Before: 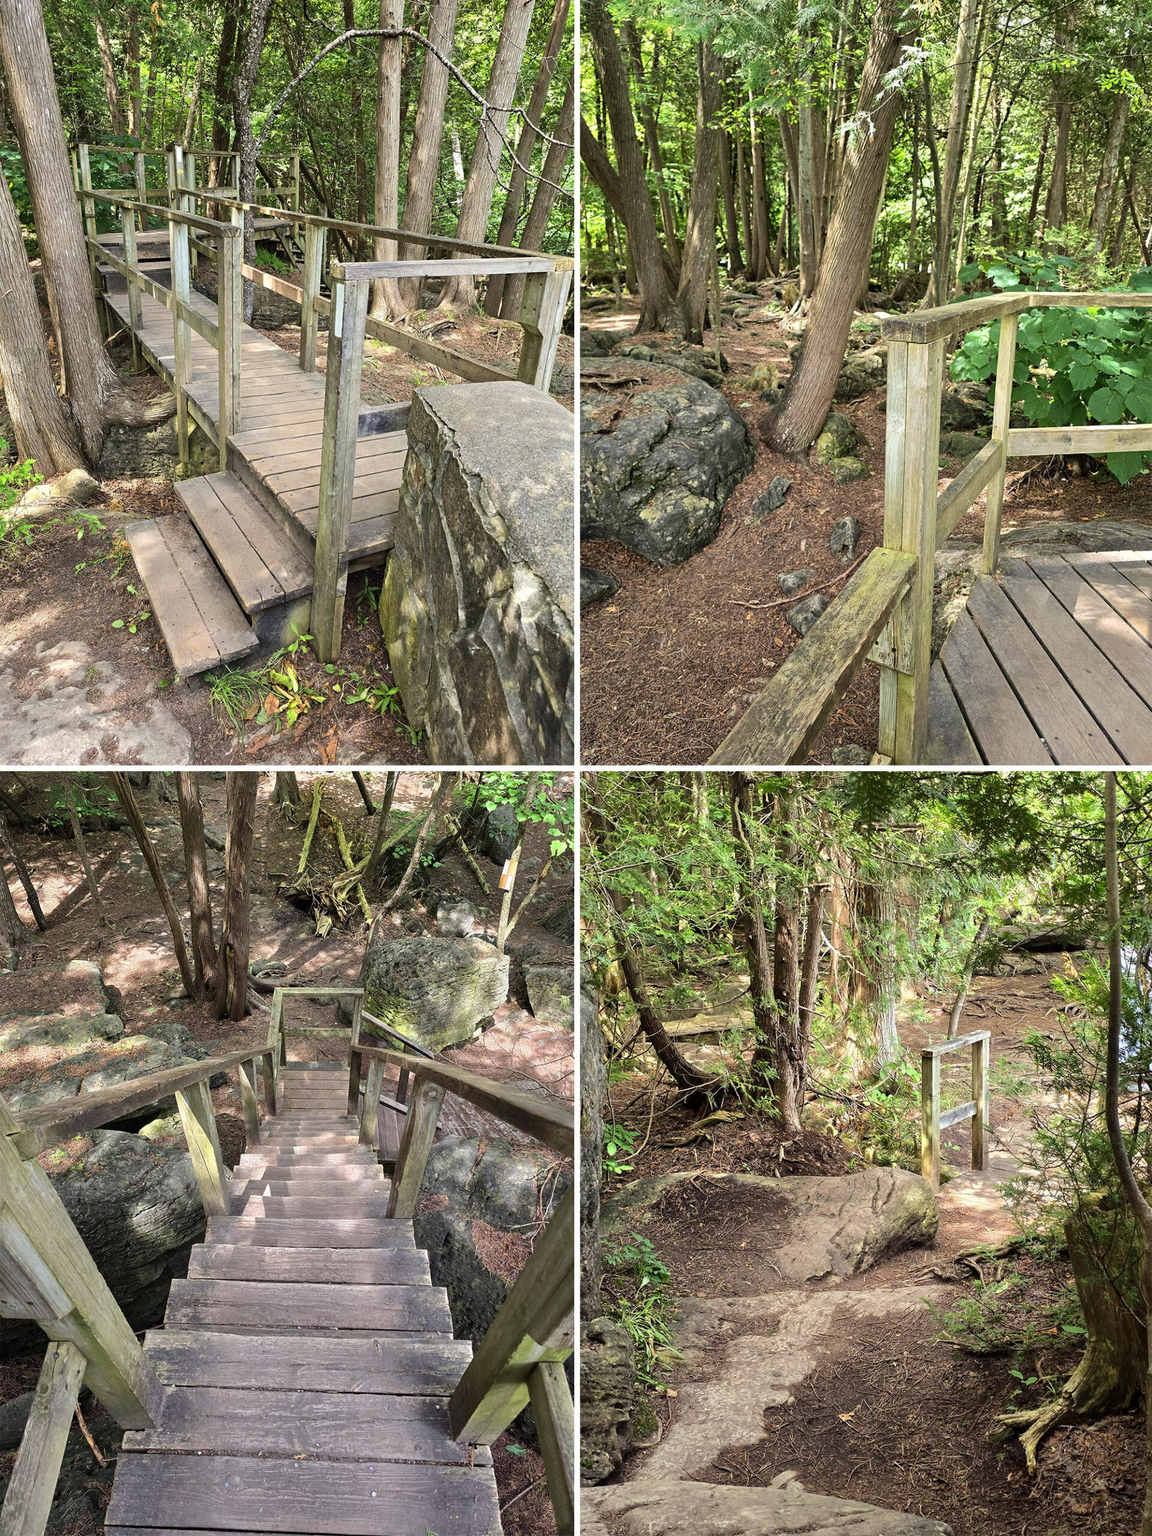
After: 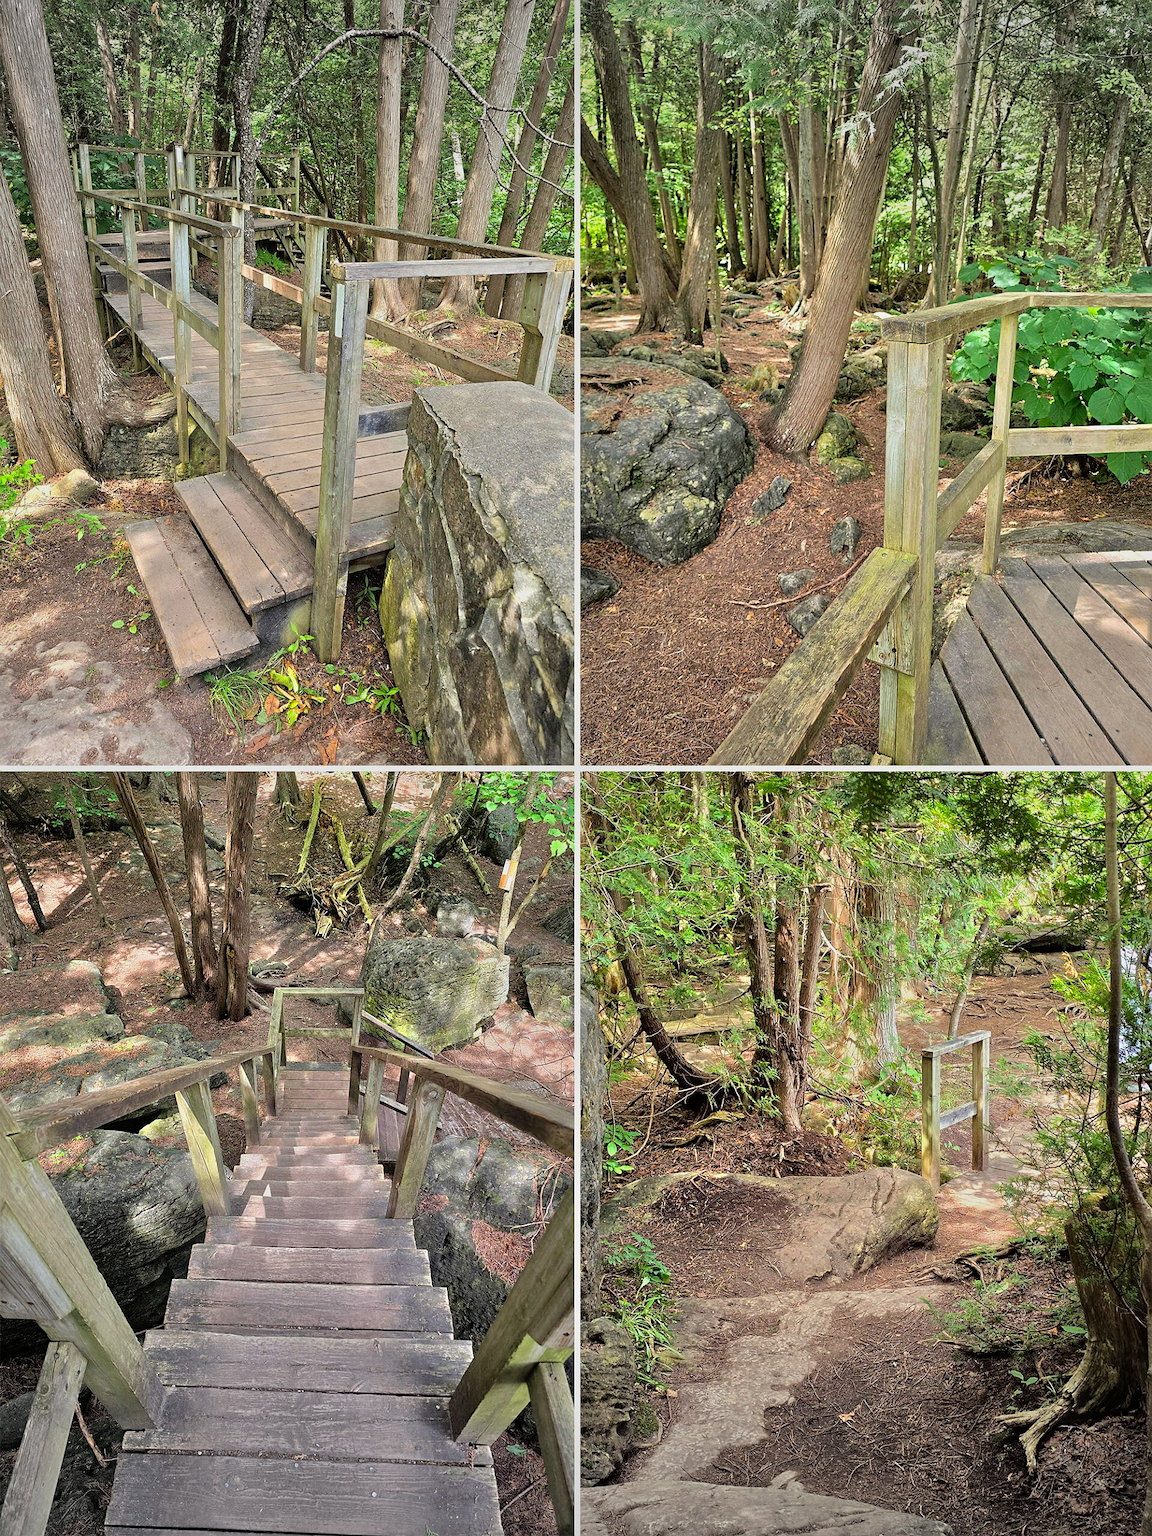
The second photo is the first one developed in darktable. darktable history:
tone equalizer: -7 EV 0.15 EV, -6 EV 0.6 EV, -5 EV 1.15 EV, -4 EV 1.33 EV, -3 EV 1.15 EV, -2 EV 0.6 EV, -1 EV 0.15 EV, mask exposure compensation -0.5 EV
exposure: black level correction 0, exposure -0.766 EV, compensate highlight preservation false
sharpen: radius 0.969, amount 0.604
vignetting: fall-off start 100%, brightness -0.282, width/height ratio 1.31
